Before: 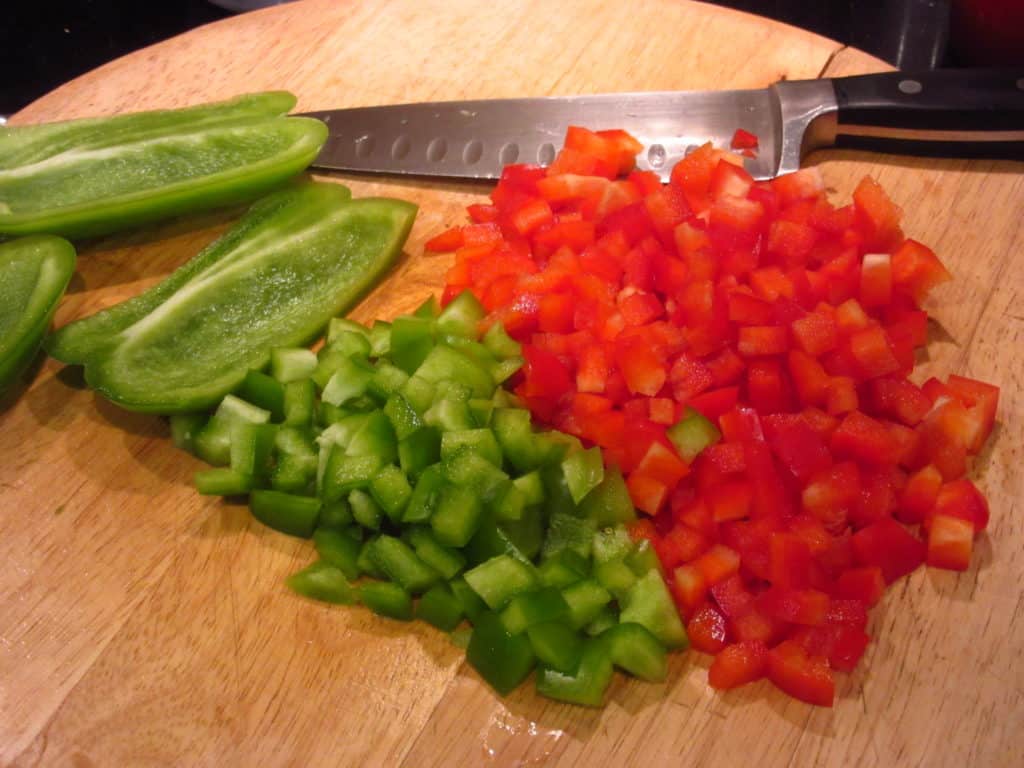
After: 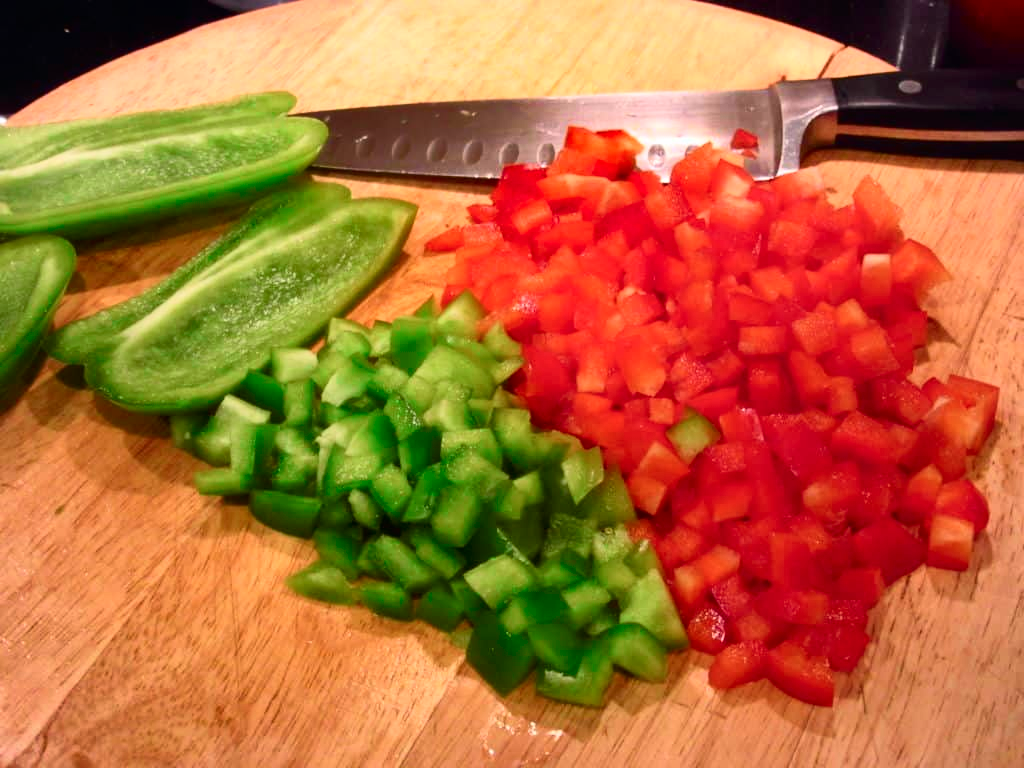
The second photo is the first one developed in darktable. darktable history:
shadows and highlights: white point adjustment 0.1, highlights -70, soften with gaussian
tone curve: curves: ch0 [(0, 0) (0.051, 0.021) (0.11, 0.069) (0.249, 0.235) (0.452, 0.526) (0.596, 0.713) (0.703, 0.83) (0.851, 0.938) (1, 1)]; ch1 [(0, 0) (0.1, 0.038) (0.318, 0.221) (0.413, 0.325) (0.443, 0.412) (0.483, 0.474) (0.503, 0.501) (0.516, 0.517) (0.548, 0.568) (0.569, 0.599) (0.594, 0.634) (0.666, 0.701) (1, 1)]; ch2 [(0, 0) (0.453, 0.435) (0.479, 0.476) (0.504, 0.5) (0.529, 0.537) (0.556, 0.583) (0.584, 0.618) (0.824, 0.815) (1, 1)], color space Lab, independent channels, preserve colors none
